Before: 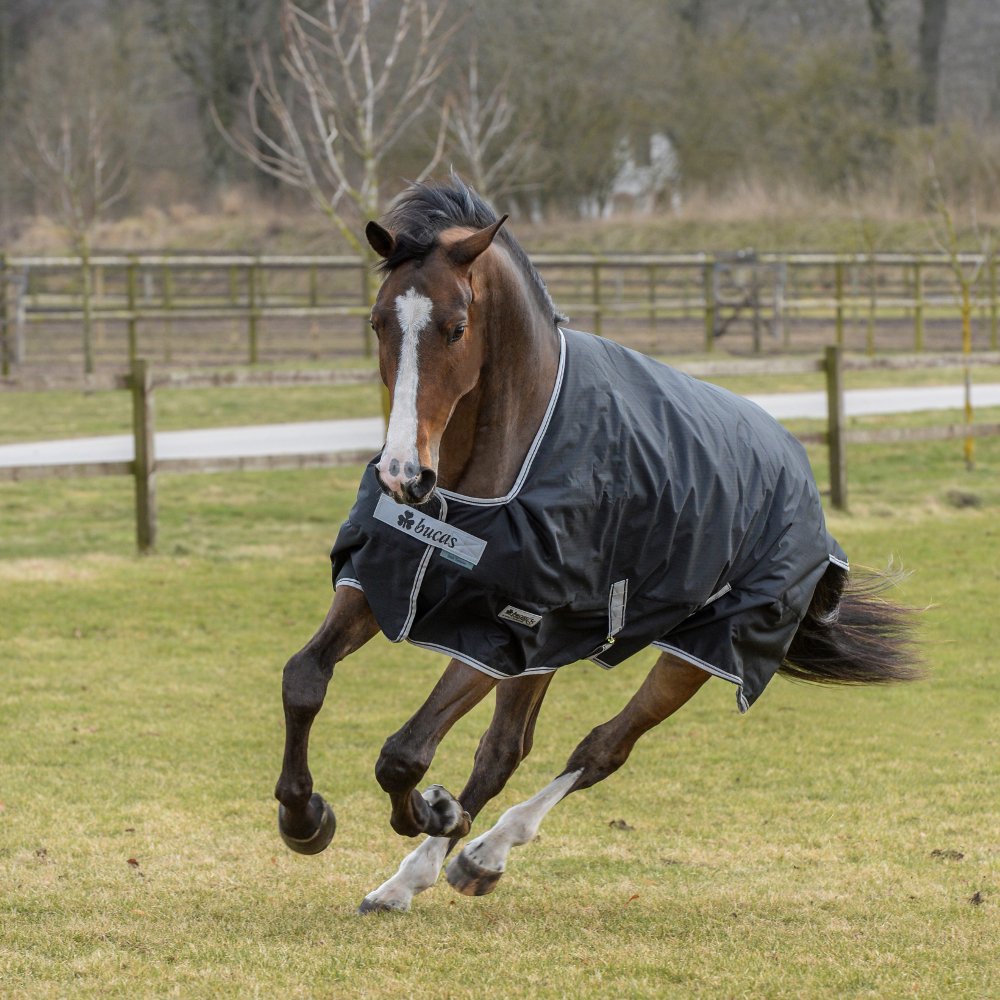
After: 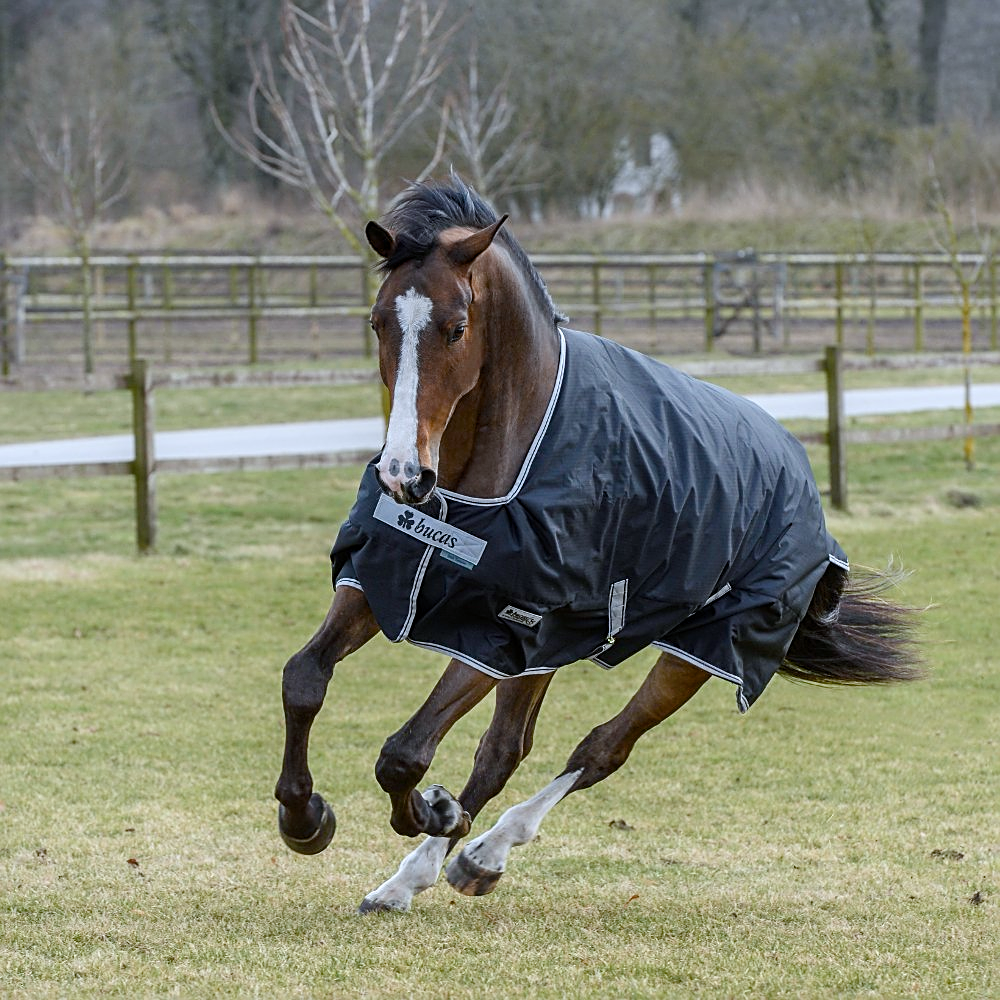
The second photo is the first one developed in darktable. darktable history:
contrast brightness saturation: contrast 0.11, saturation -0.17
color calibration: x 0.37, y 0.382, temperature 4313.32 K
color balance rgb: perceptual saturation grading › global saturation 20%, perceptual saturation grading › highlights -25%, perceptual saturation grading › shadows 50%
sharpen: on, module defaults
